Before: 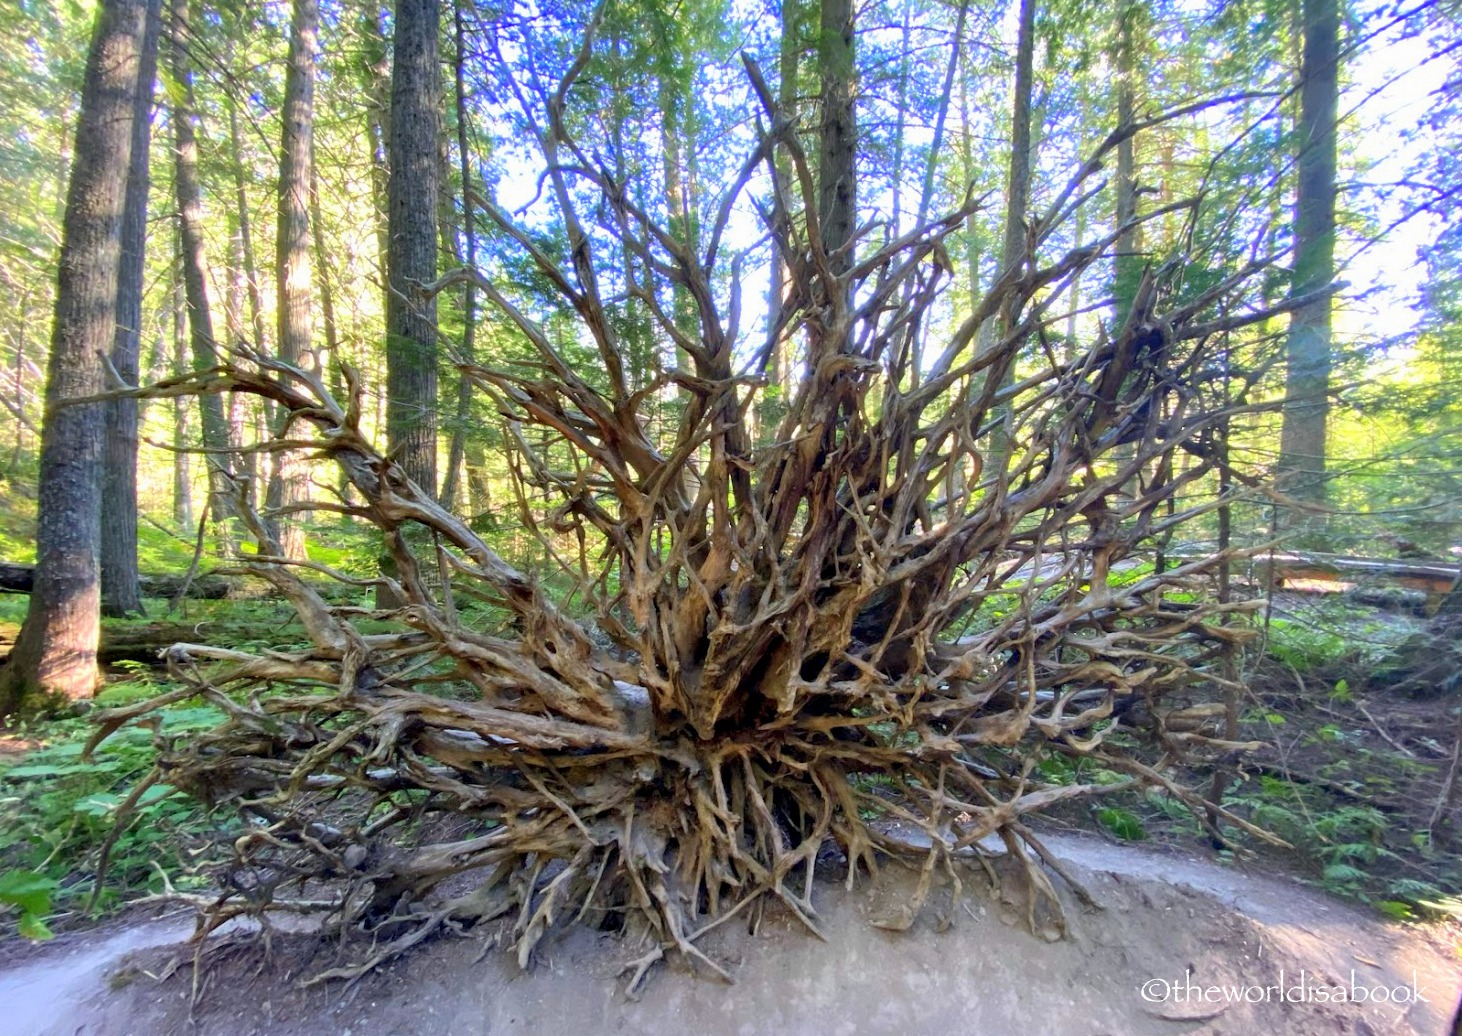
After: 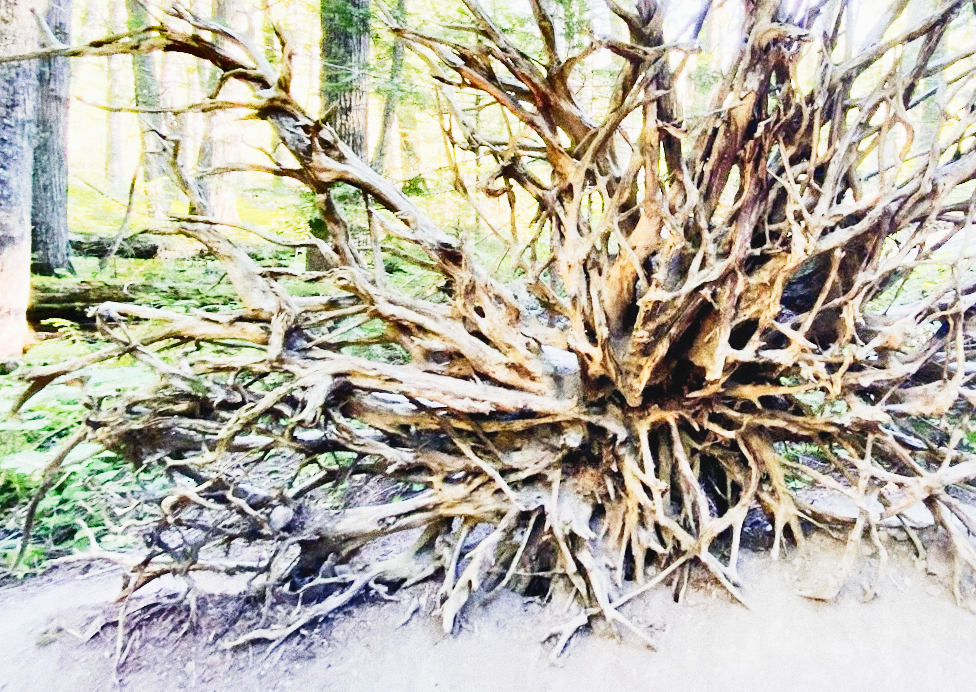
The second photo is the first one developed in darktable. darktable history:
crop and rotate: angle -0.82°, left 3.85%, top 31.828%, right 27.992%
exposure: black level correction 0, exposure 1.1 EV, compensate highlight preservation false
filmic rgb: black relative exposure -7.5 EV, white relative exposure 5 EV, hardness 3.31, contrast 1.3, contrast in shadows safe
shadows and highlights: shadows 40, highlights -54, highlights color adjustment 46%, low approximation 0.01, soften with gaussian
grain: coarseness 0.09 ISO, strength 40%
tone curve: curves: ch0 [(0, 0) (0.003, 0.003) (0.011, 0.012) (0.025, 0.027) (0.044, 0.048) (0.069, 0.074) (0.1, 0.117) (0.136, 0.177) (0.177, 0.246) (0.224, 0.324) (0.277, 0.422) (0.335, 0.531) (0.399, 0.633) (0.468, 0.733) (0.543, 0.824) (0.623, 0.895) (0.709, 0.938) (0.801, 0.961) (0.898, 0.98) (1, 1)], preserve colors none
color balance: lift [1.01, 1, 1, 1], gamma [1.097, 1, 1, 1], gain [0.85, 1, 1, 1]
